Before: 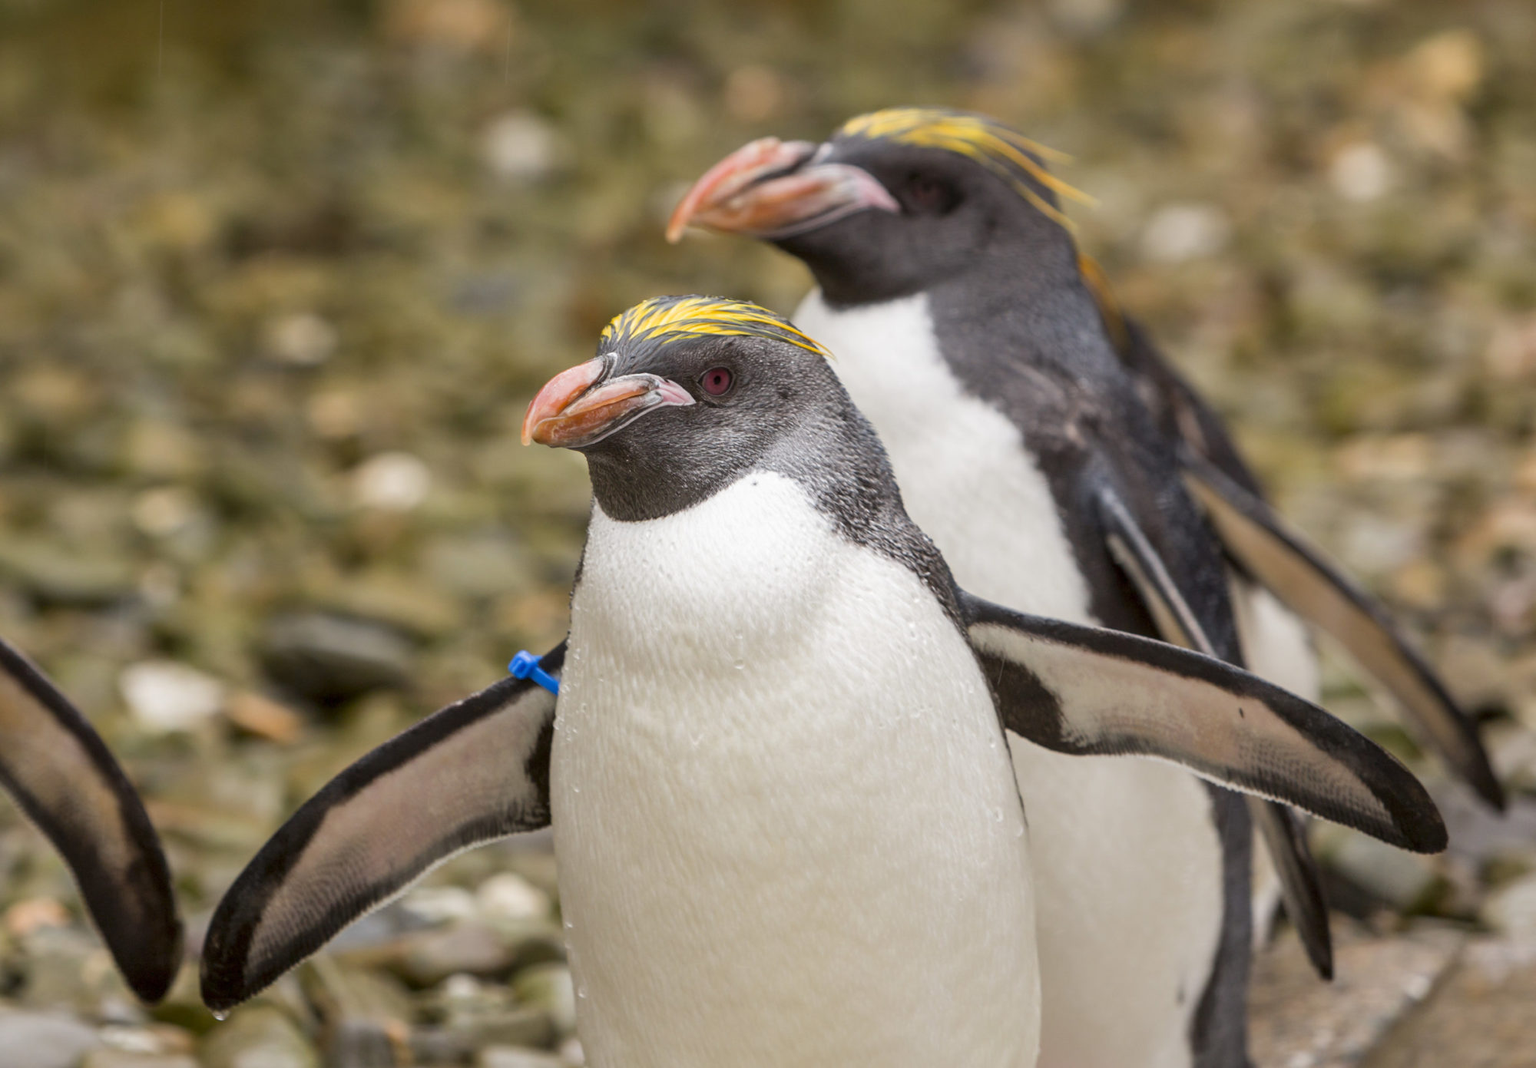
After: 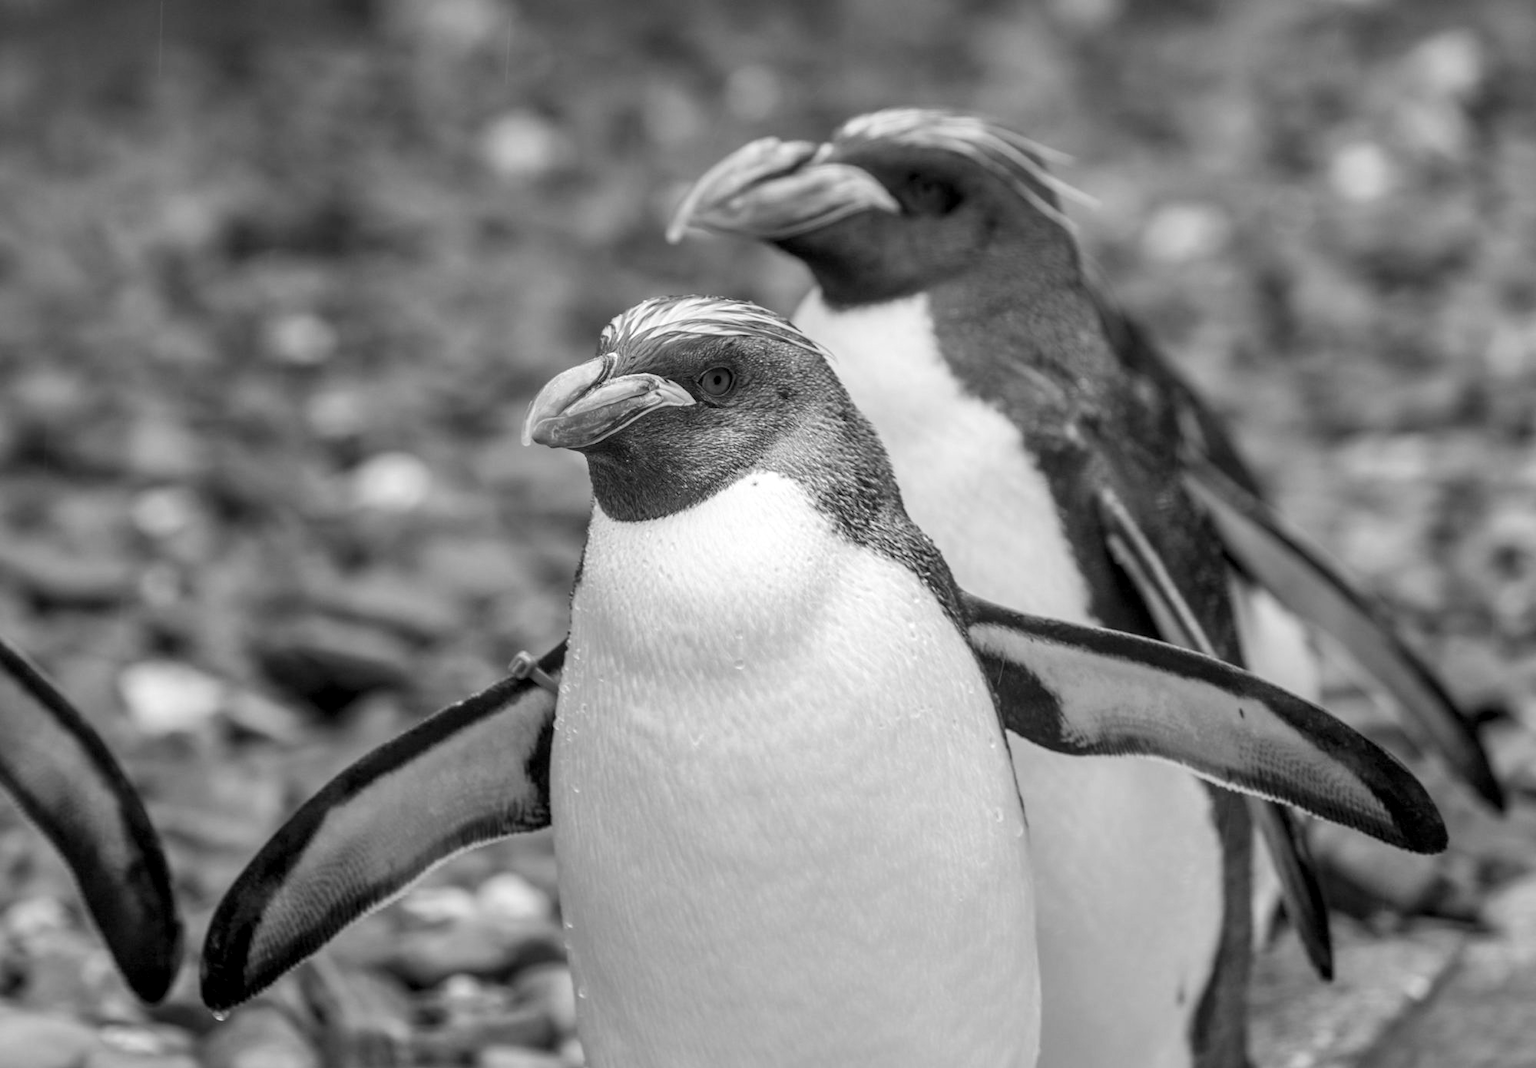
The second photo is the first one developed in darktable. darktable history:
local contrast: on, module defaults
monochrome: size 3.1
